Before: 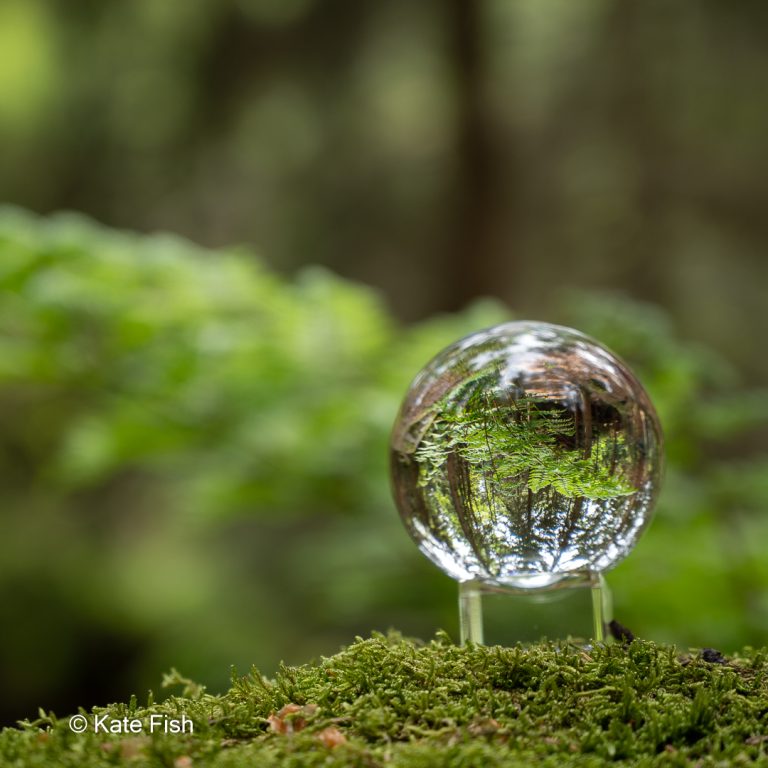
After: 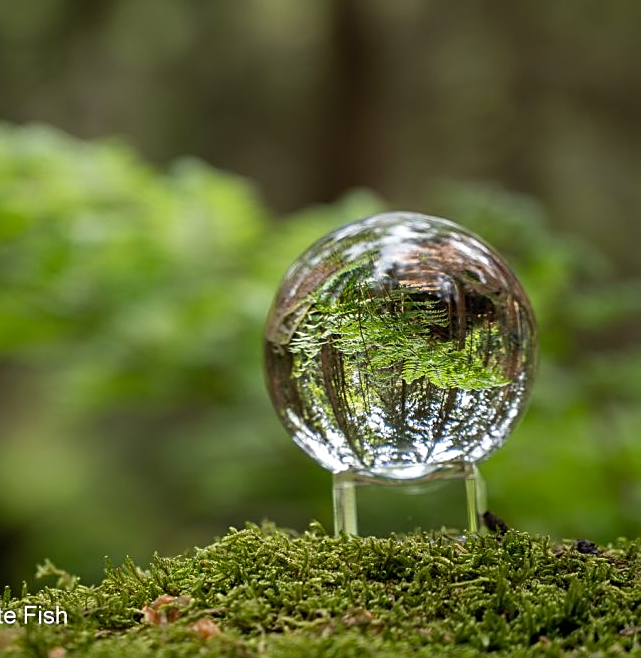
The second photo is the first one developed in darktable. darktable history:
sharpen: amount 0.55
crop: left 16.509%, top 14.297%
